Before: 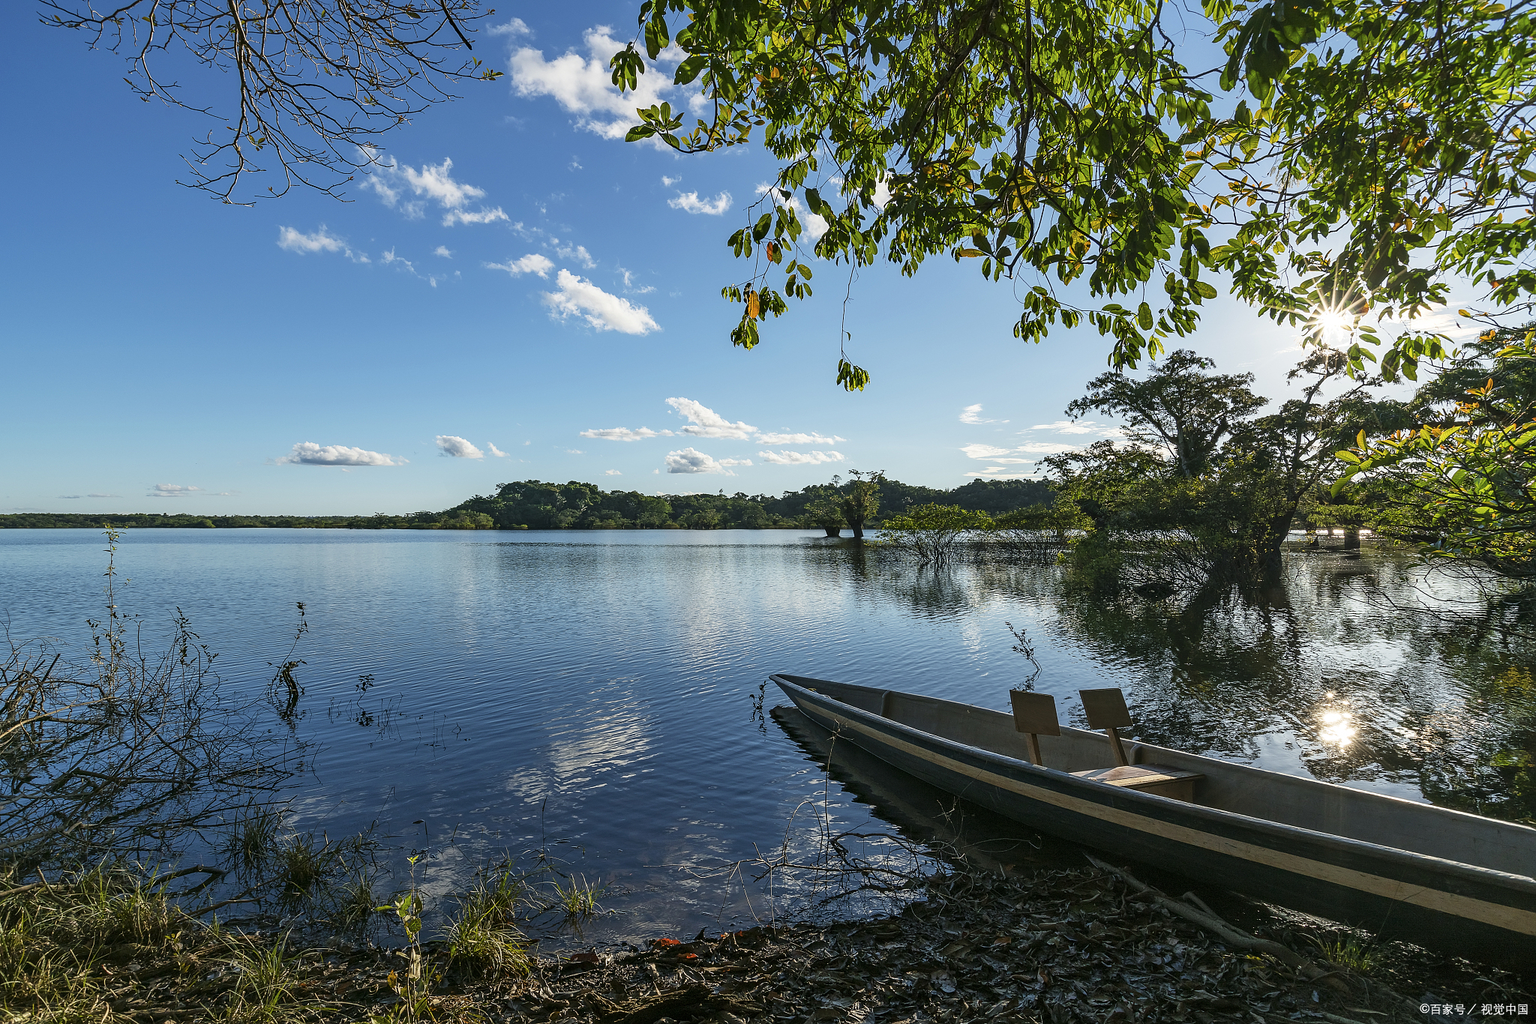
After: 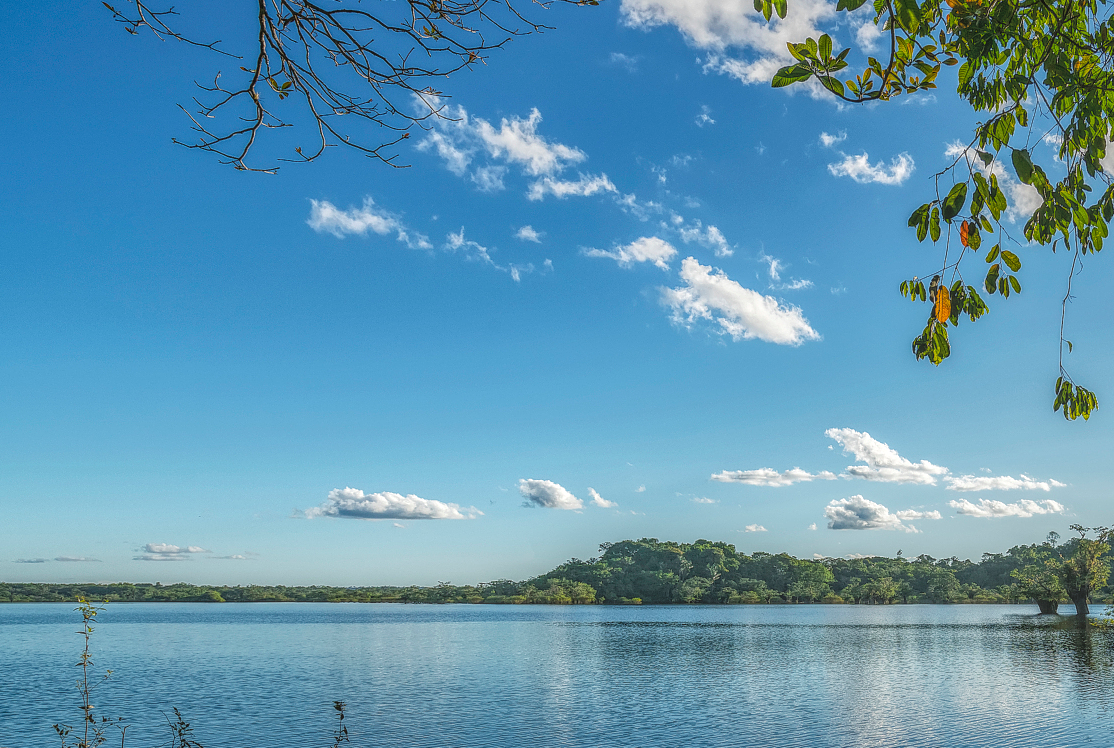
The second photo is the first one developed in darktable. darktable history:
color balance rgb: perceptual saturation grading › global saturation 2.417%
local contrast: highlights 20%, shadows 24%, detail 201%, midtone range 0.2
crop and rotate: left 3.031%, top 7.554%, right 42.539%, bottom 37.679%
